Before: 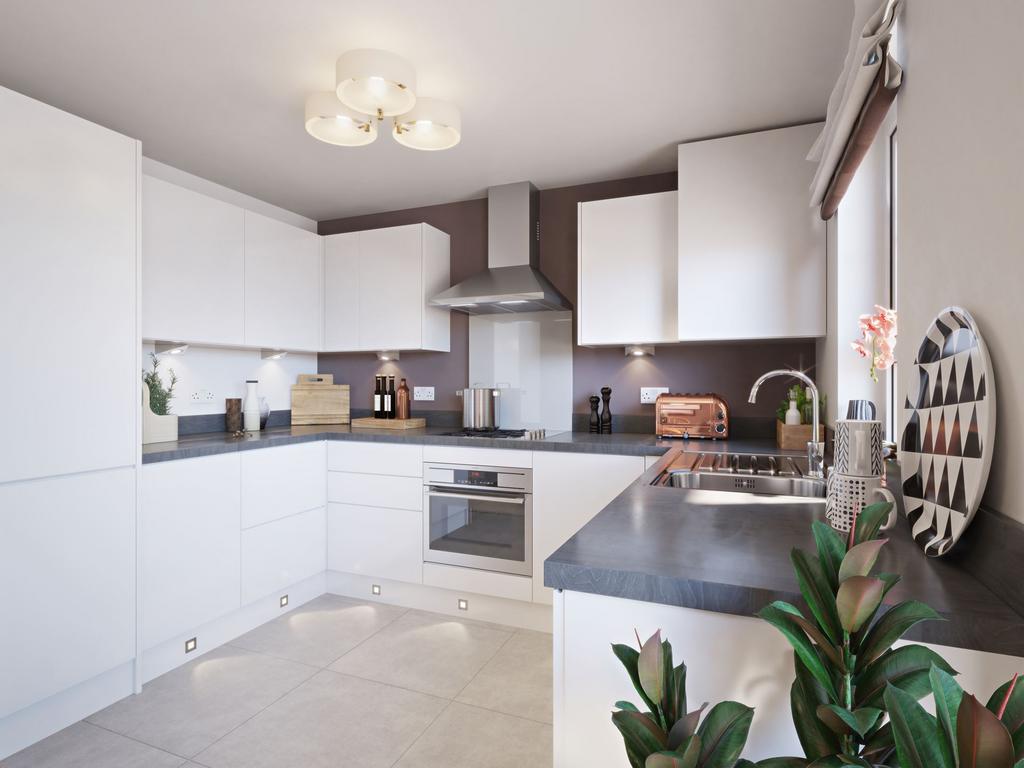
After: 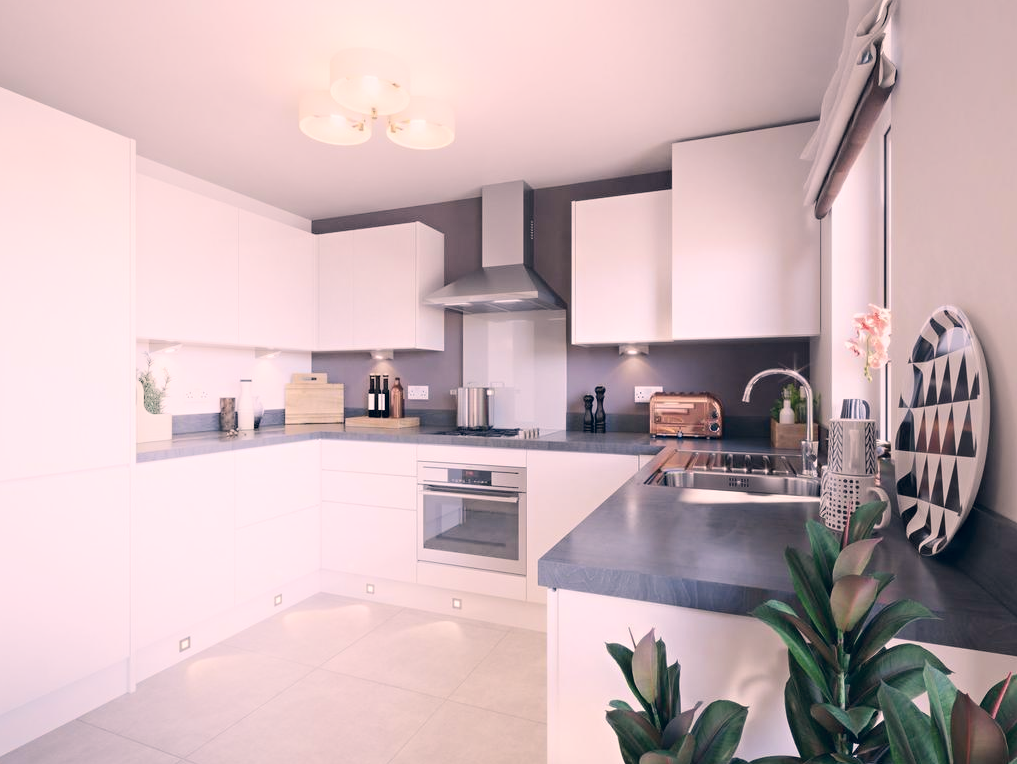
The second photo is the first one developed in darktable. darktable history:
color correction: highlights a* 14.24, highlights b* 6.01, shadows a* -4.96, shadows b* -15.19, saturation 0.859
shadows and highlights: highlights 69.21, soften with gaussian
crop and rotate: left 0.645%, top 0.153%, bottom 0.259%
